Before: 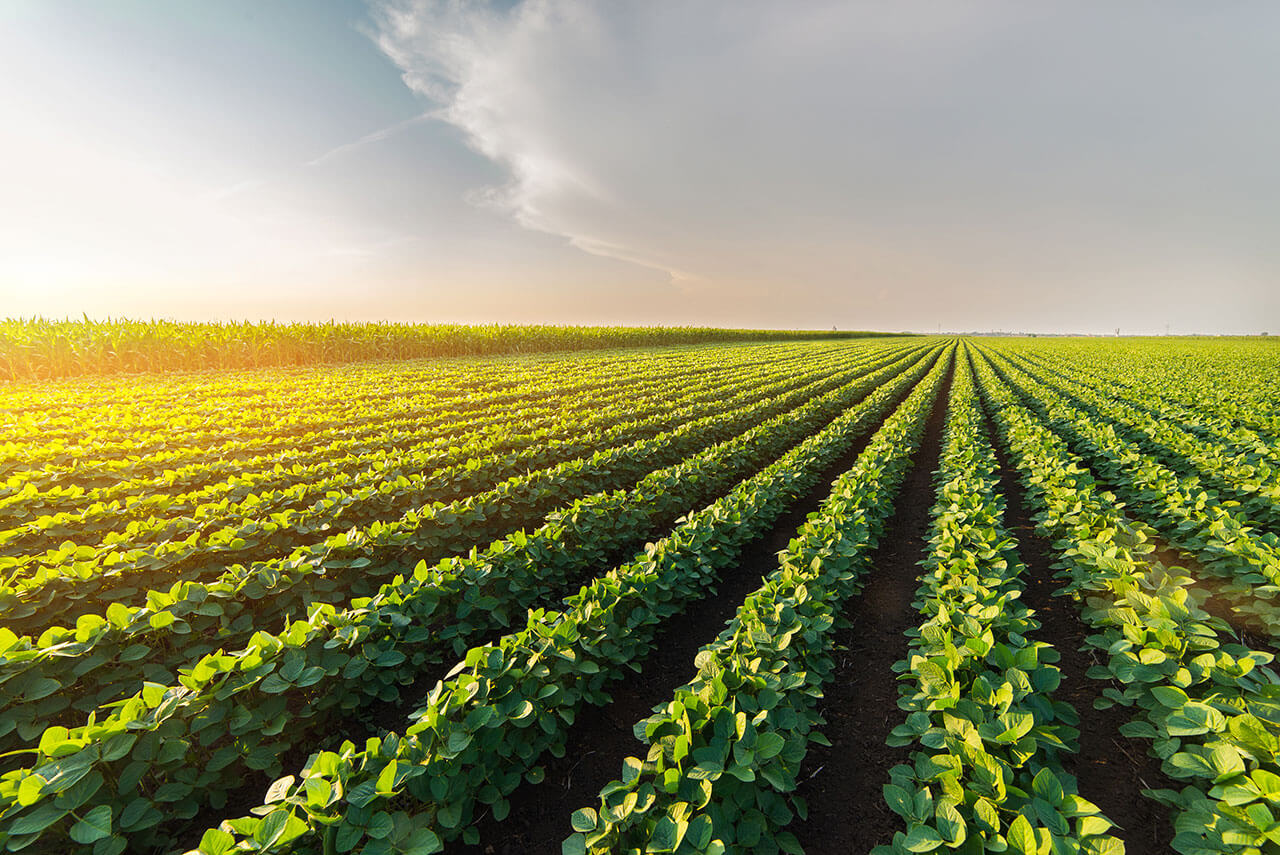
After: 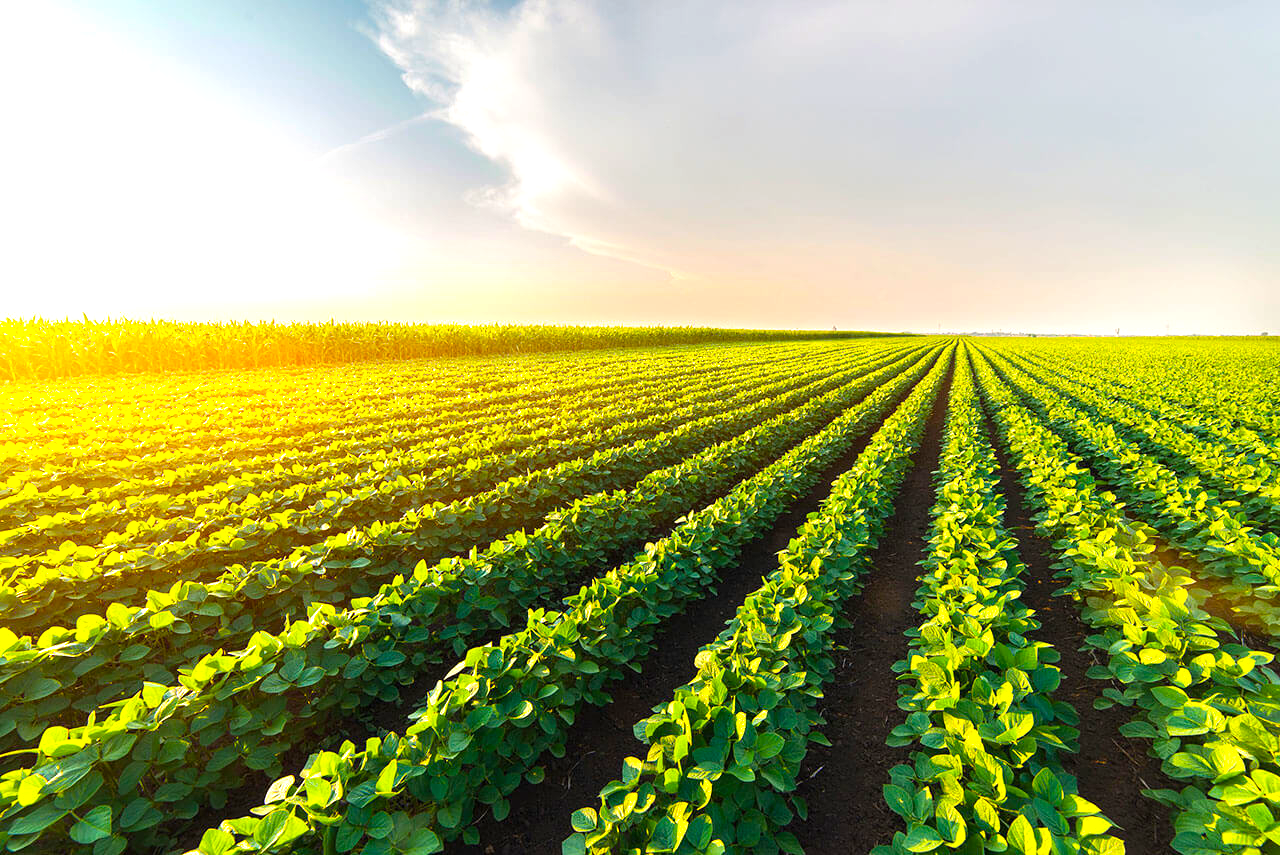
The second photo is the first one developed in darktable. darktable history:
exposure: exposure 0.657 EV, compensate highlight preservation false
color balance rgb: perceptual saturation grading › global saturation 30%, global vibrance 20%
